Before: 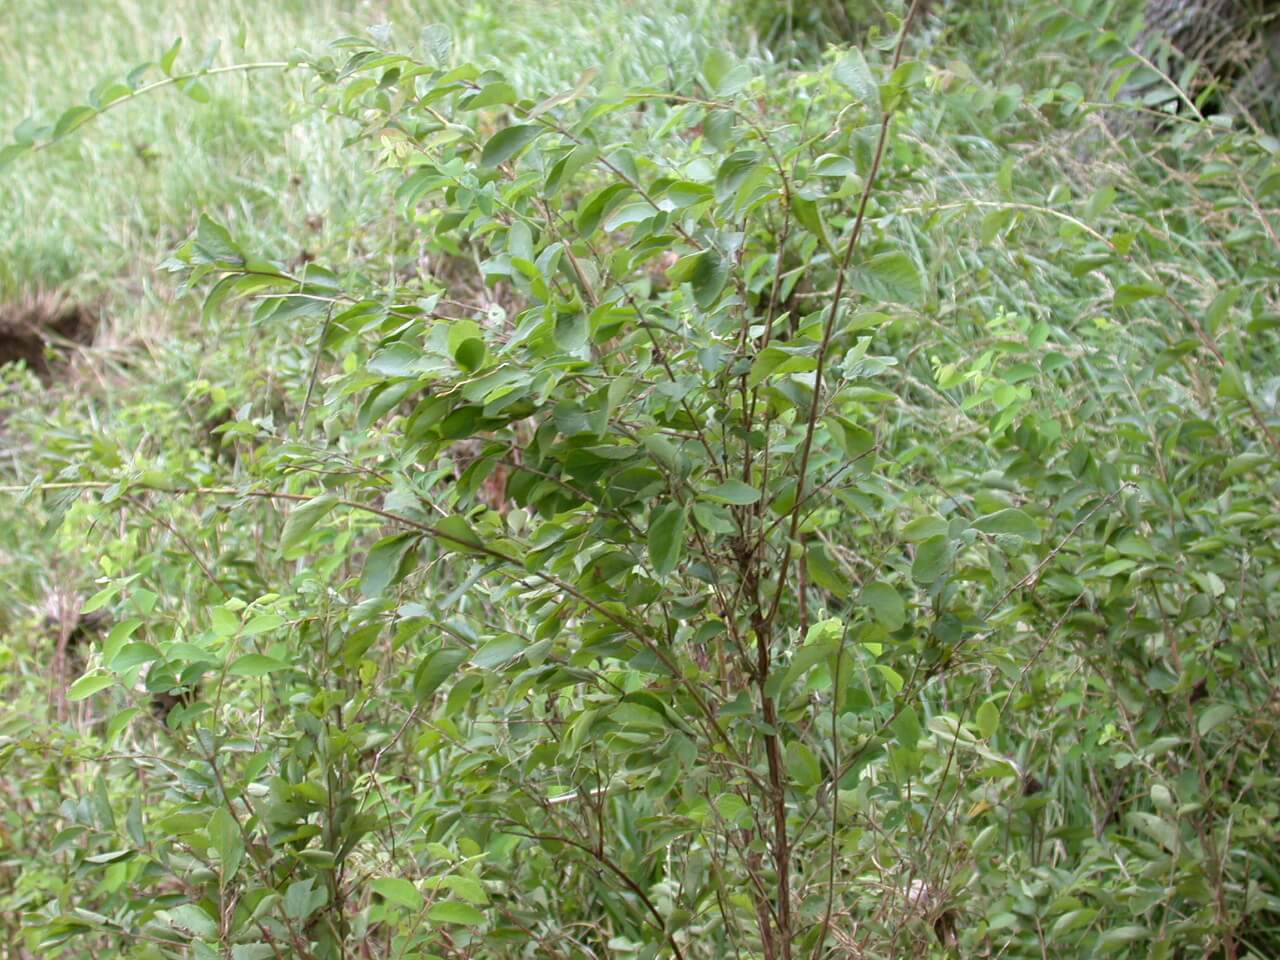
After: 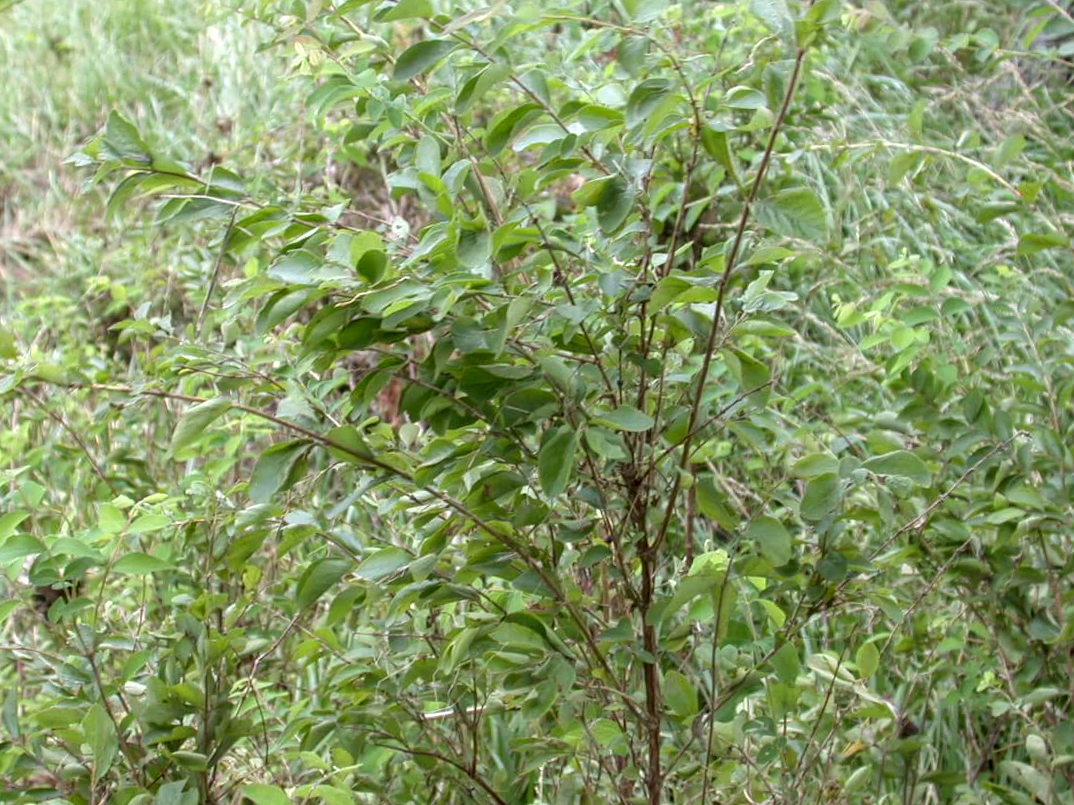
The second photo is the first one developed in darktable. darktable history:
local contrast: on, module defaults
crop and rotate: angle -3.27°, left 5.211%, top 5.211%, right 4.607%, bottom 4.607%
